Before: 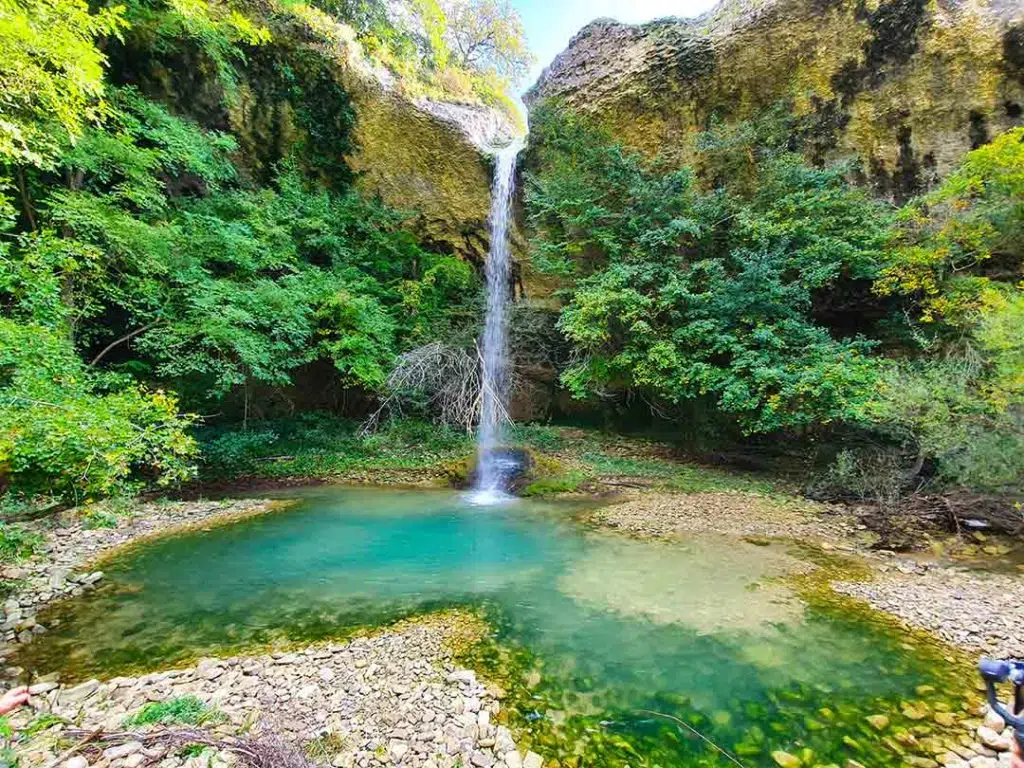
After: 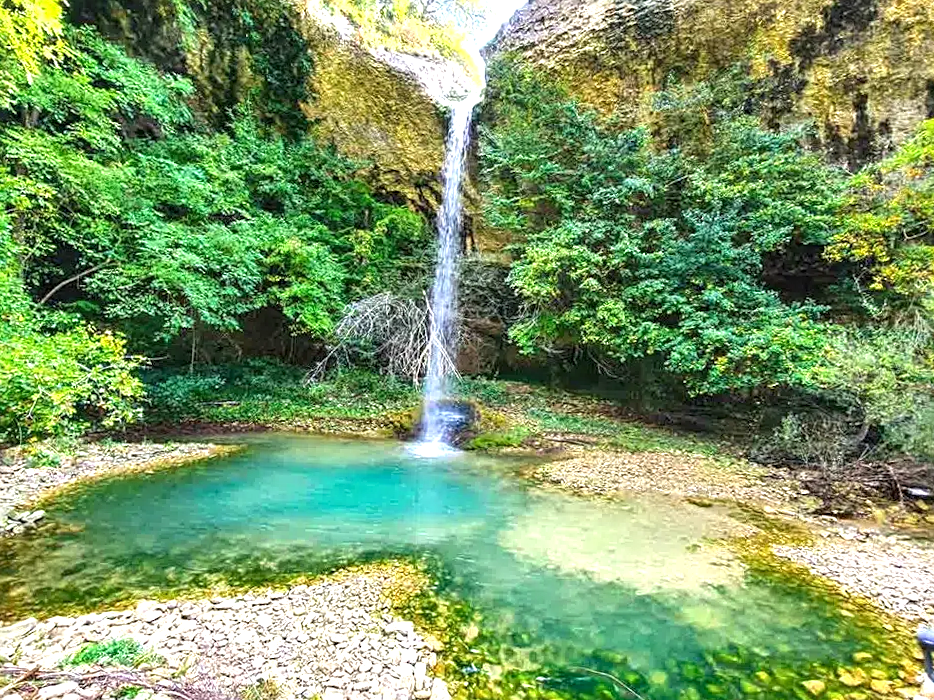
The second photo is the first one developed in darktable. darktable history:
sharpen: radius 2.529, amount 0.323
local contrast: on, module defaults
crop and rotate: angle -1.96°, left 3.097%, top 4.154%, right 1.586%, bottom 0.529%
tone equalizer: on, module defaults
exposure: black level correction 0, exposure 0.7 EV, compensate exposure bias true, compensate highlight preservation false
